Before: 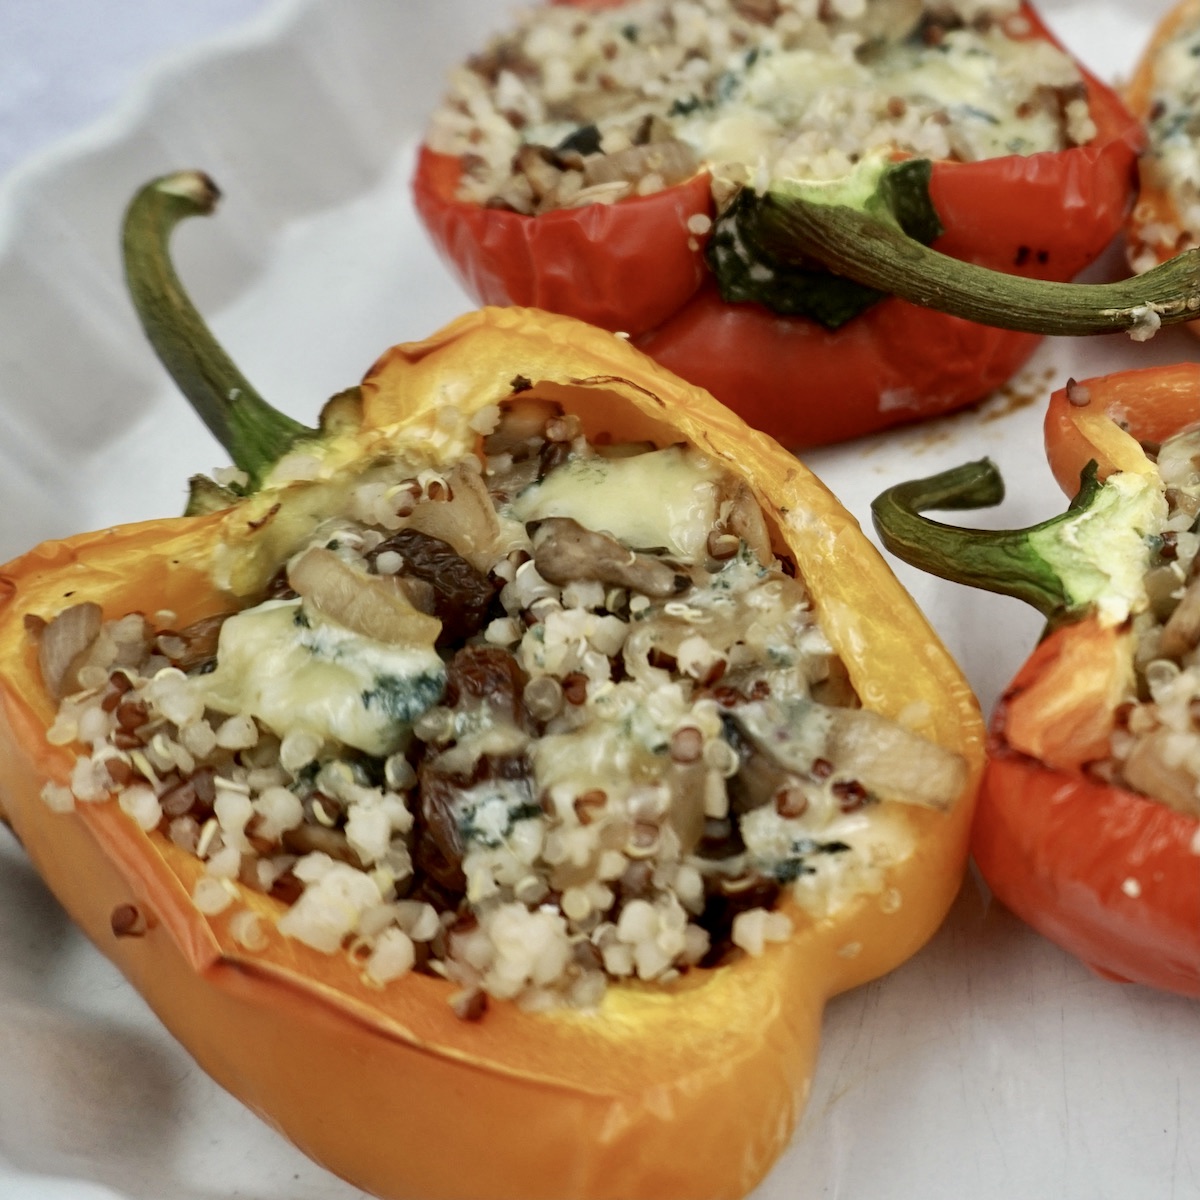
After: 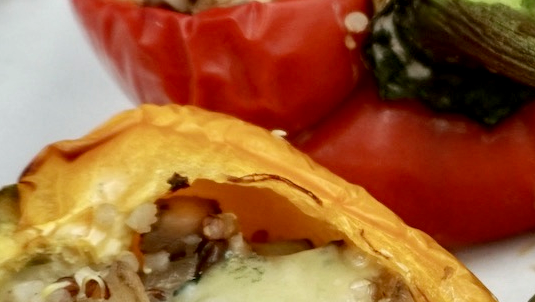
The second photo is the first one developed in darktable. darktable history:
crop: left 28.662%, top 16.868%, right 26.728%, bottom 57.96%
local contrast: on, module defaults
